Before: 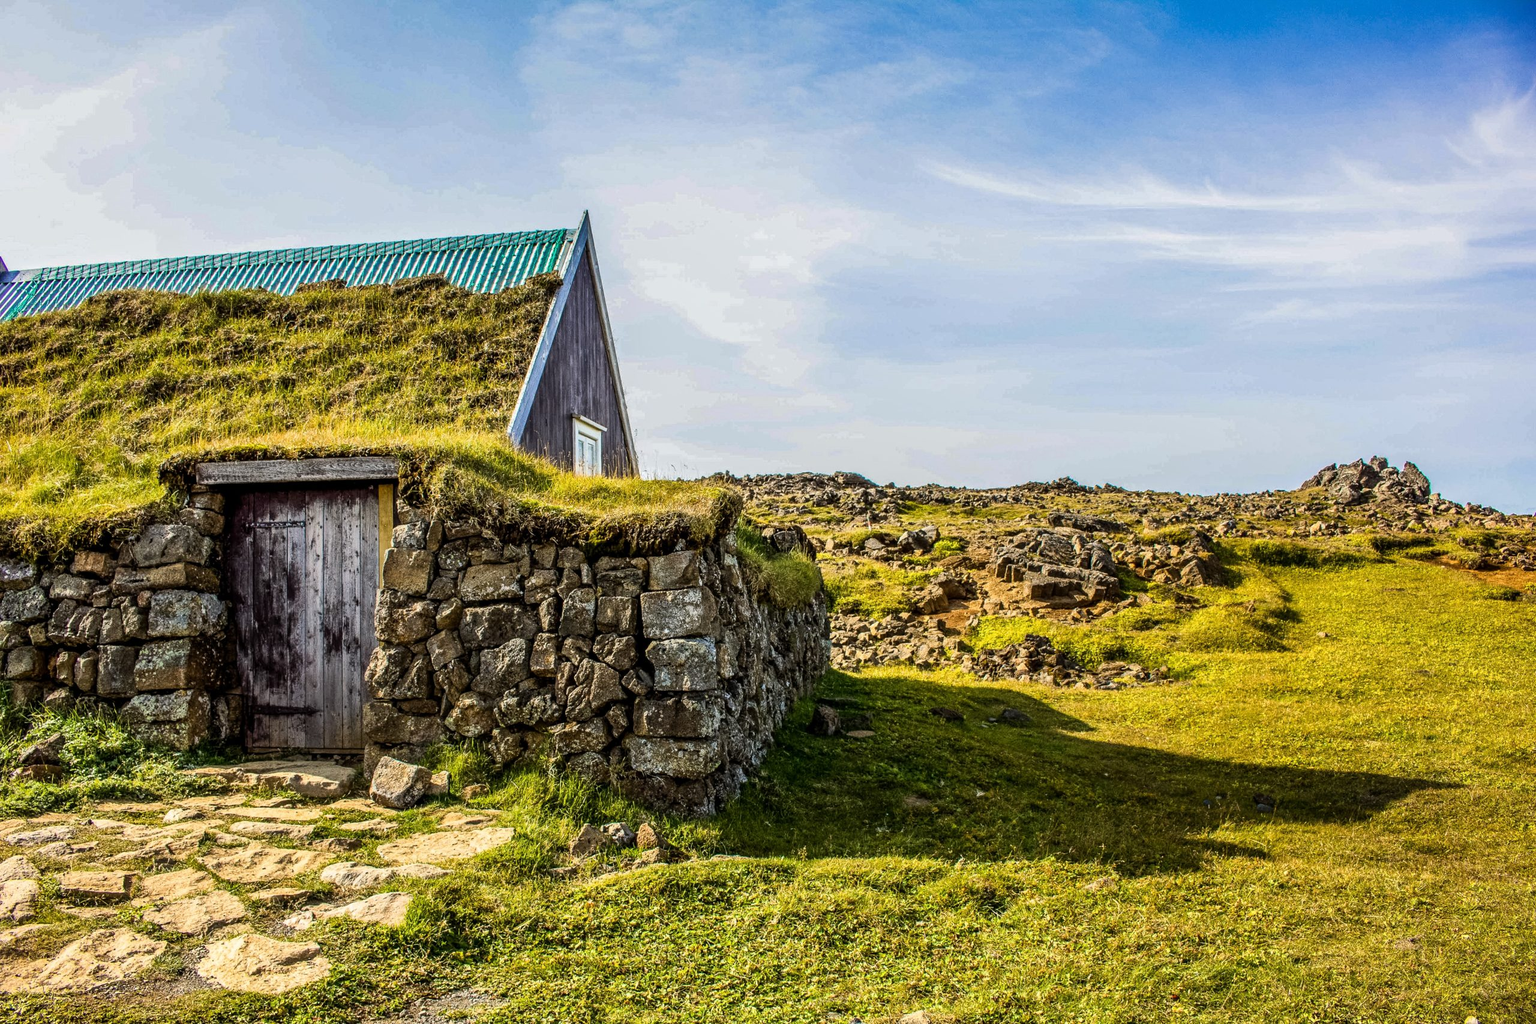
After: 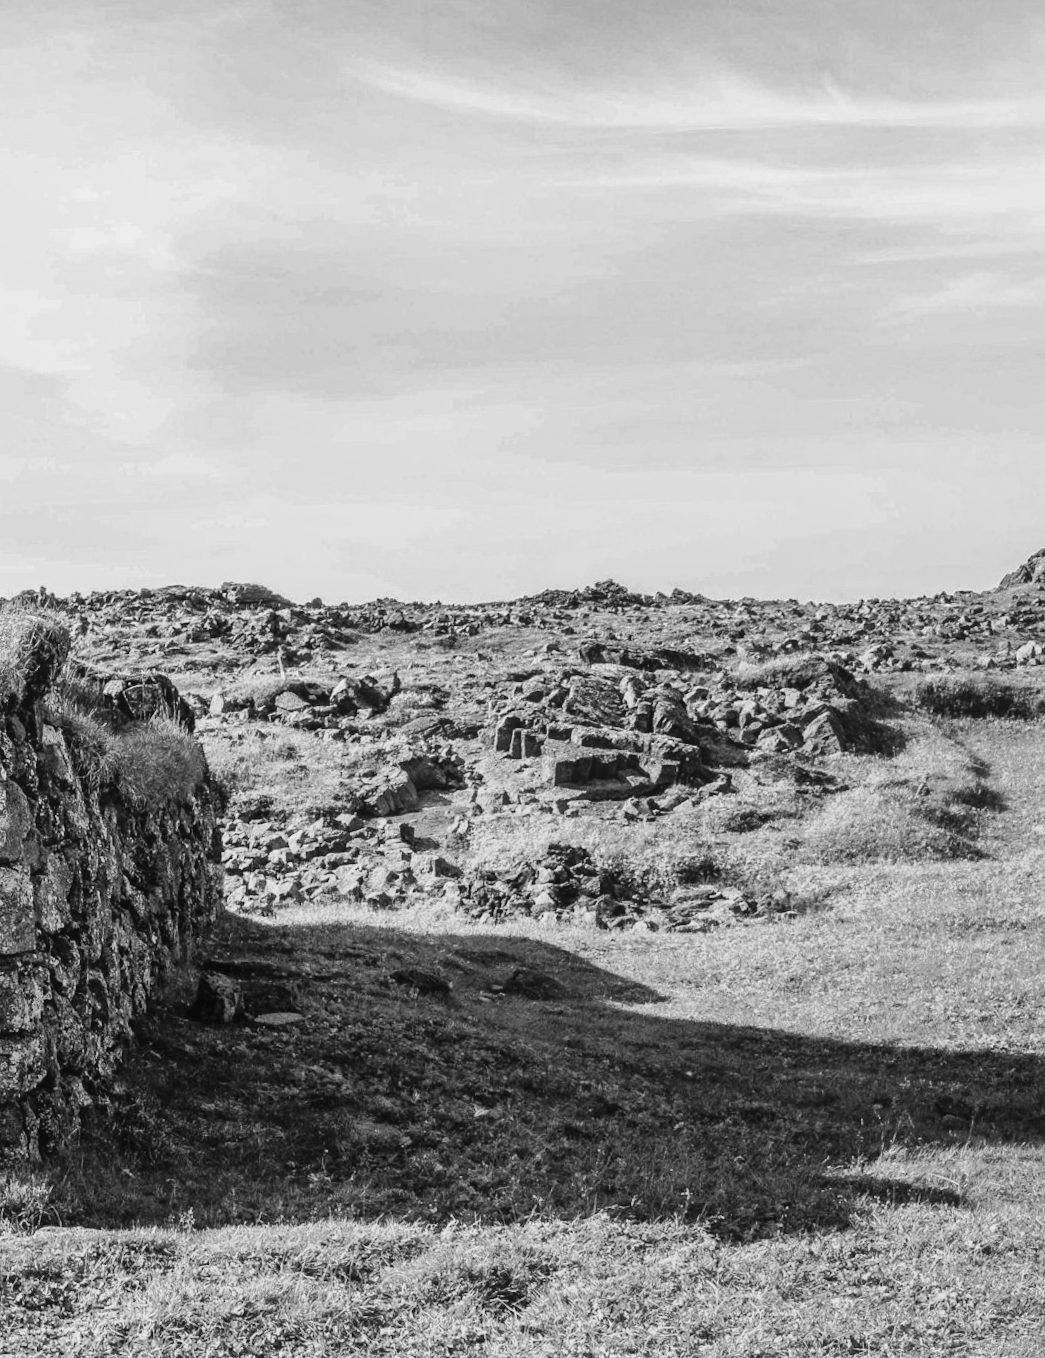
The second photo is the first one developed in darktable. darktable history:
crop: left 45.721%, top 13.393%, right 14.118%, bottom 10.01%
monochrome: on, module defaults
color zones: curves: ch2 [(0, 0.5) (0.084, 0.497) (0.323, 0.335) (0.4, 0.497) (1, 0.5)], process mode strong
shadows and highlights: on, module defaults
contrast equalizer: octaves 7, y [[0.6 ×6], [0.55 ×6], [0 ×6], [0 ×6], [0 ×6]], mix -0.3
base curve: curves: ch0 [(0, 0) (0.032, 0.025) (0.121, 0.166) (0.206, 0.329) (0.605, 0.79) (1, 1)], preserve colors none
rotate and perspective: rotation -1.75°, automatic cropping off
